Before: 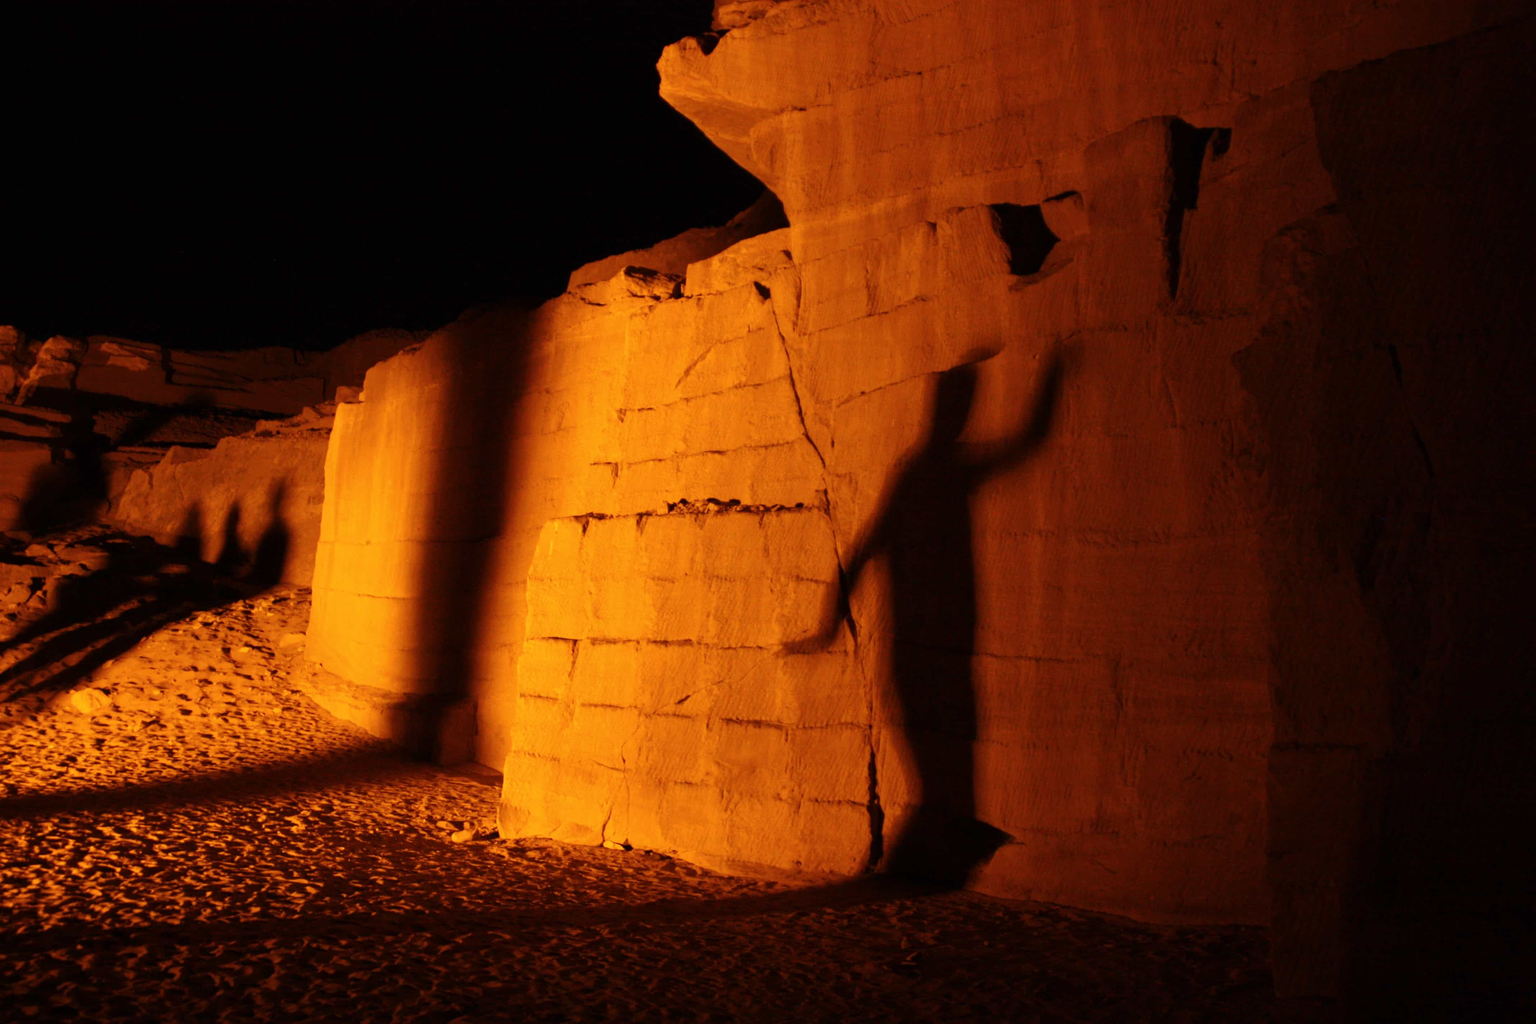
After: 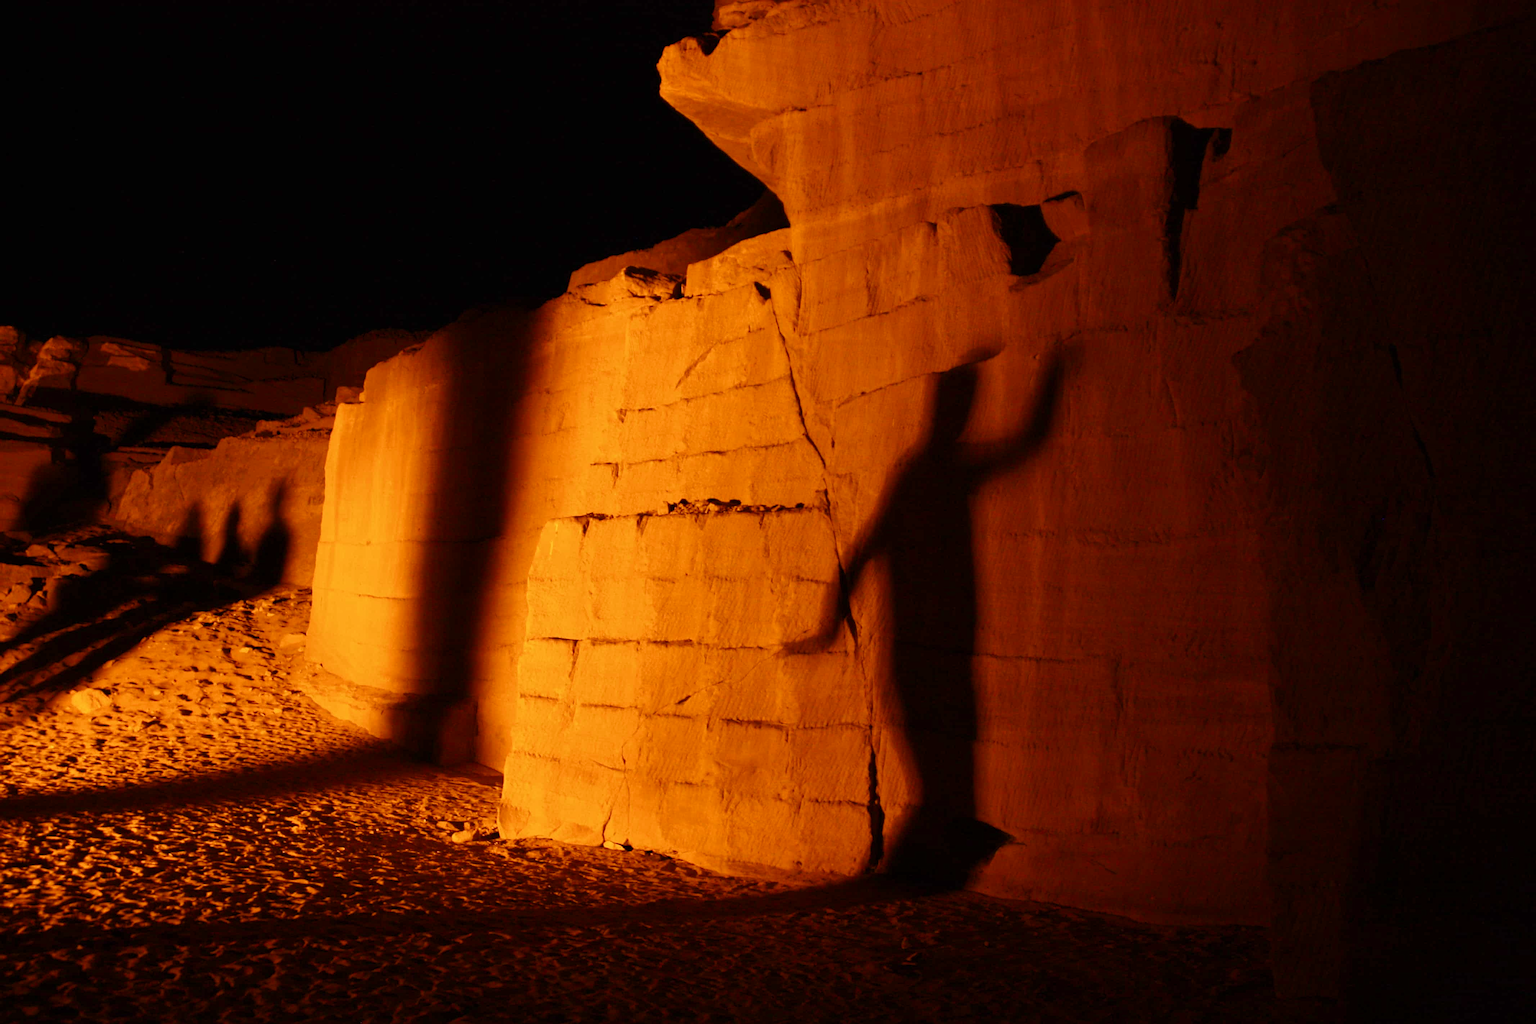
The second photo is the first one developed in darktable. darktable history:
color balance rgb: perceptual saturation grading › global saturation 20%, perceptual saturation grading › highlights -25%, perceptual saturation grading › shadows 25%
sharpen: on, module defaults
